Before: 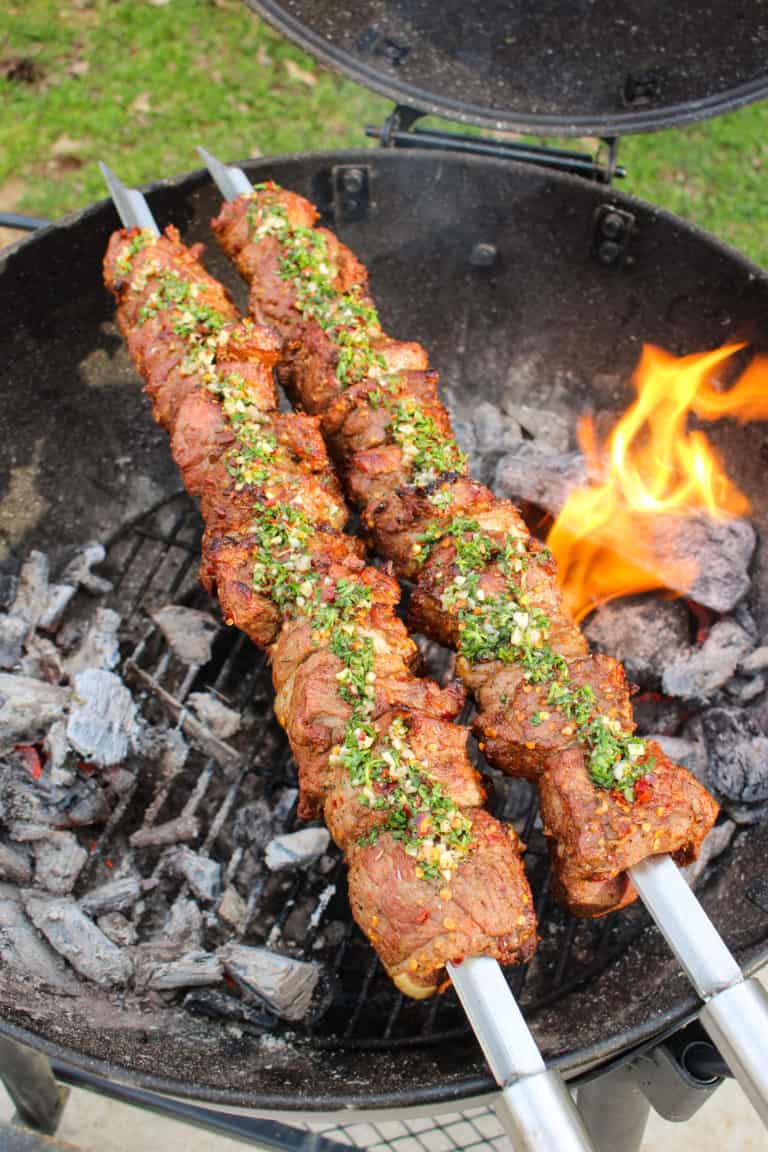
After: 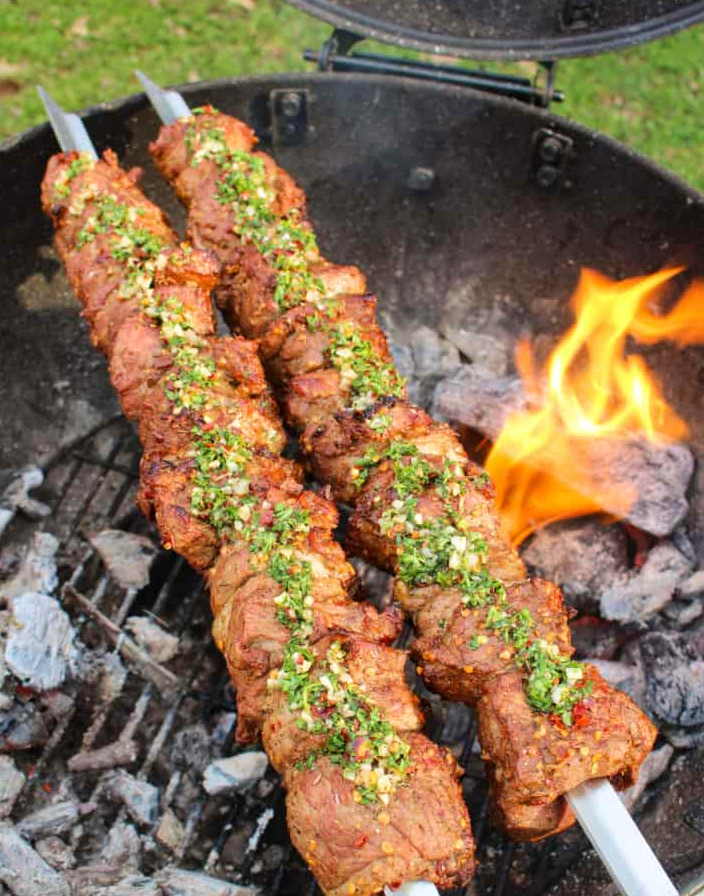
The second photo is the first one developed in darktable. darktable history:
velvia: strength 21.76%
crop: left 8.155%, top 6.611%, bottom 15.385%
